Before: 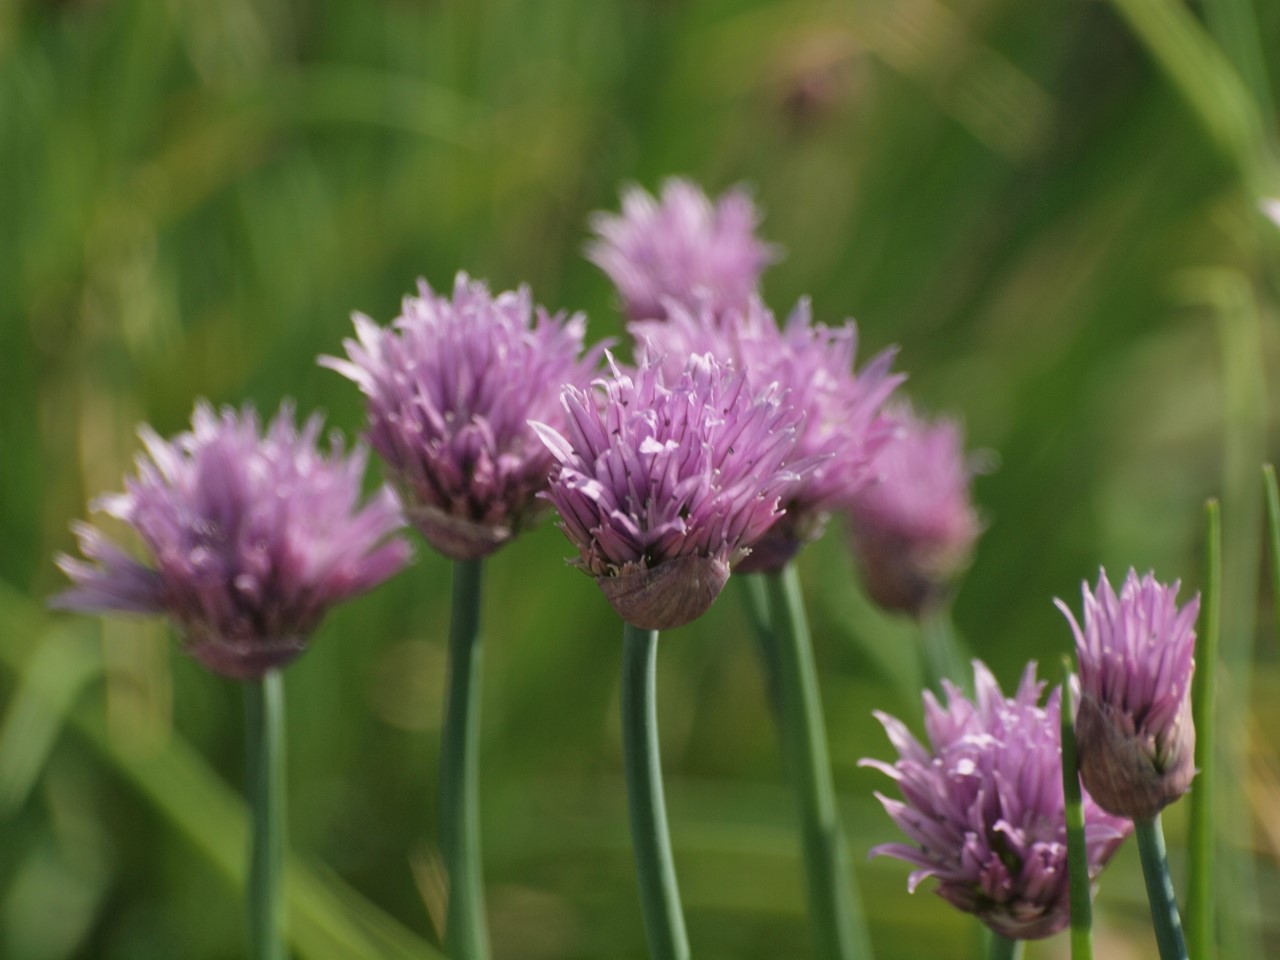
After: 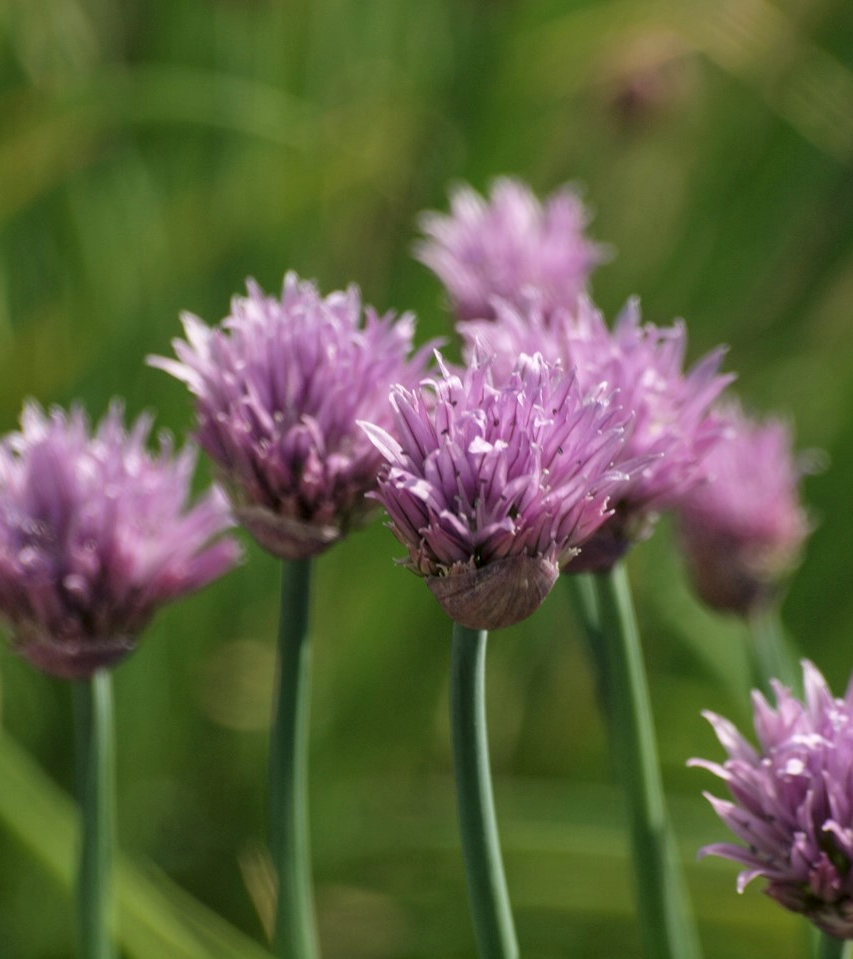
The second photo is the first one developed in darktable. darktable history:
crop and rotate: left 13.404%, right 19.906%
local contrast: on, module defaults
contrast brightness saturation: contrast -0.017, brightness -0.008, saturation 0.032
